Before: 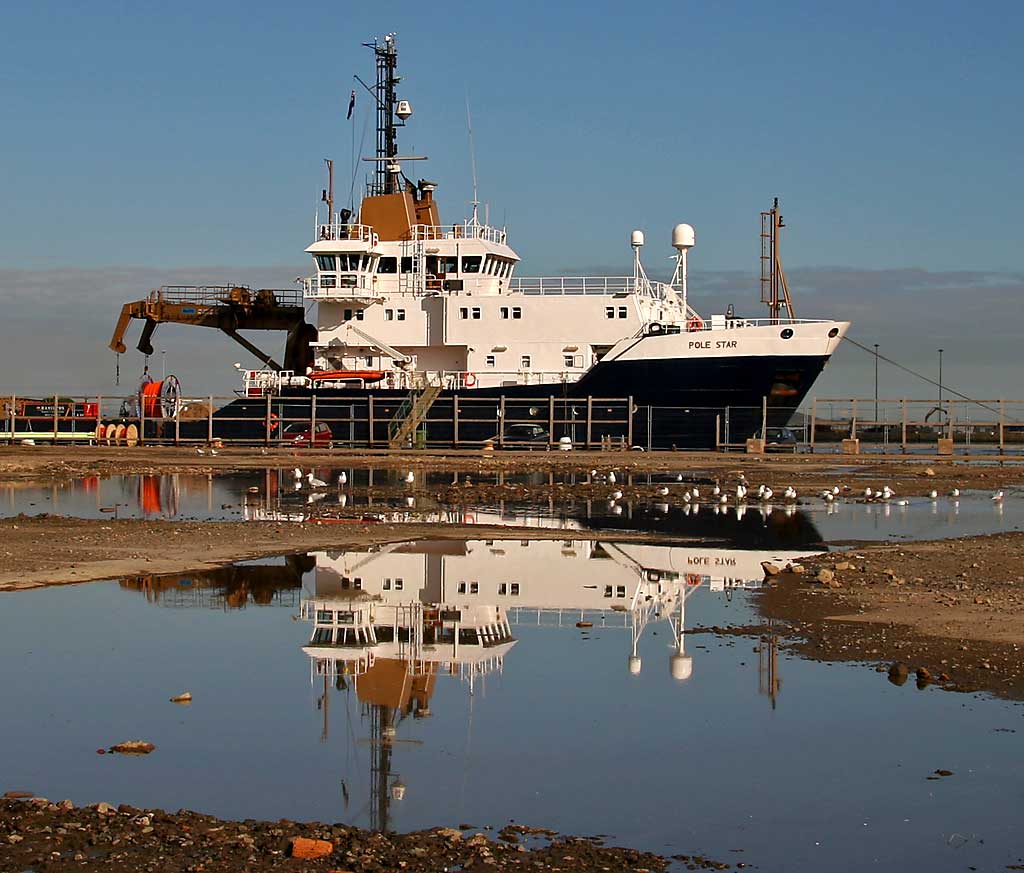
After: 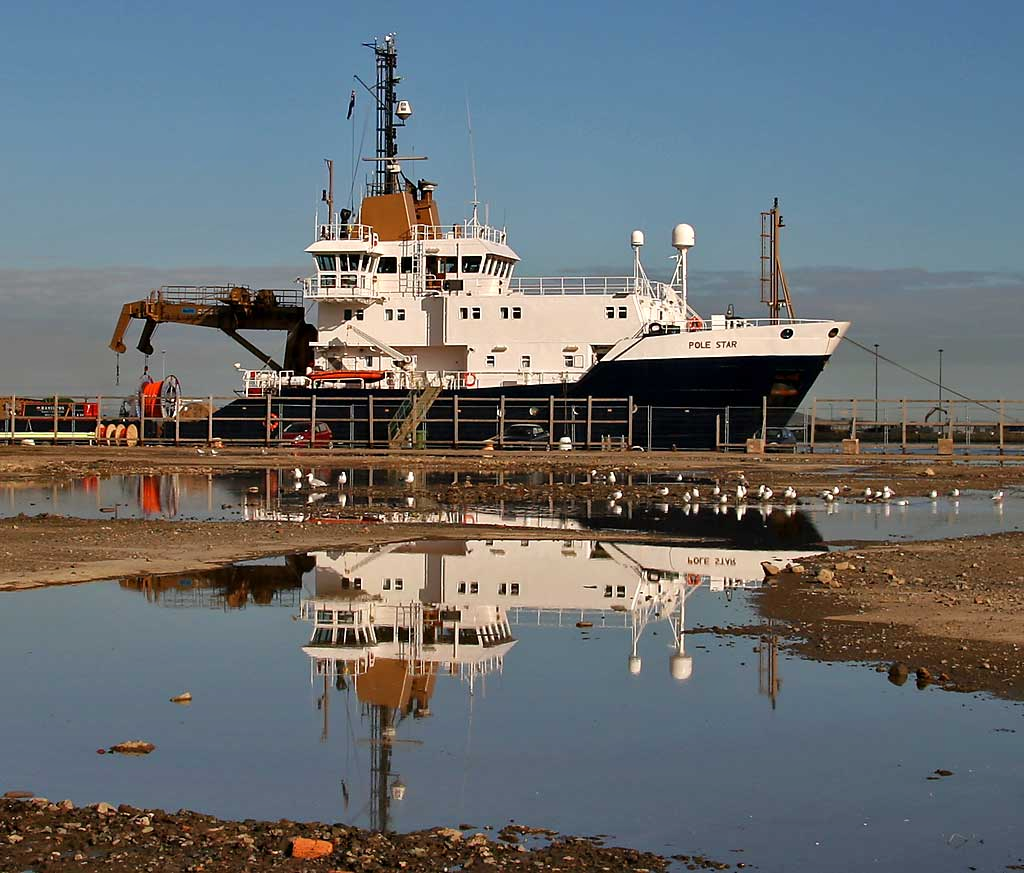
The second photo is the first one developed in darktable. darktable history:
shadows and highlights: highlights 71.6, soften with gaussian
